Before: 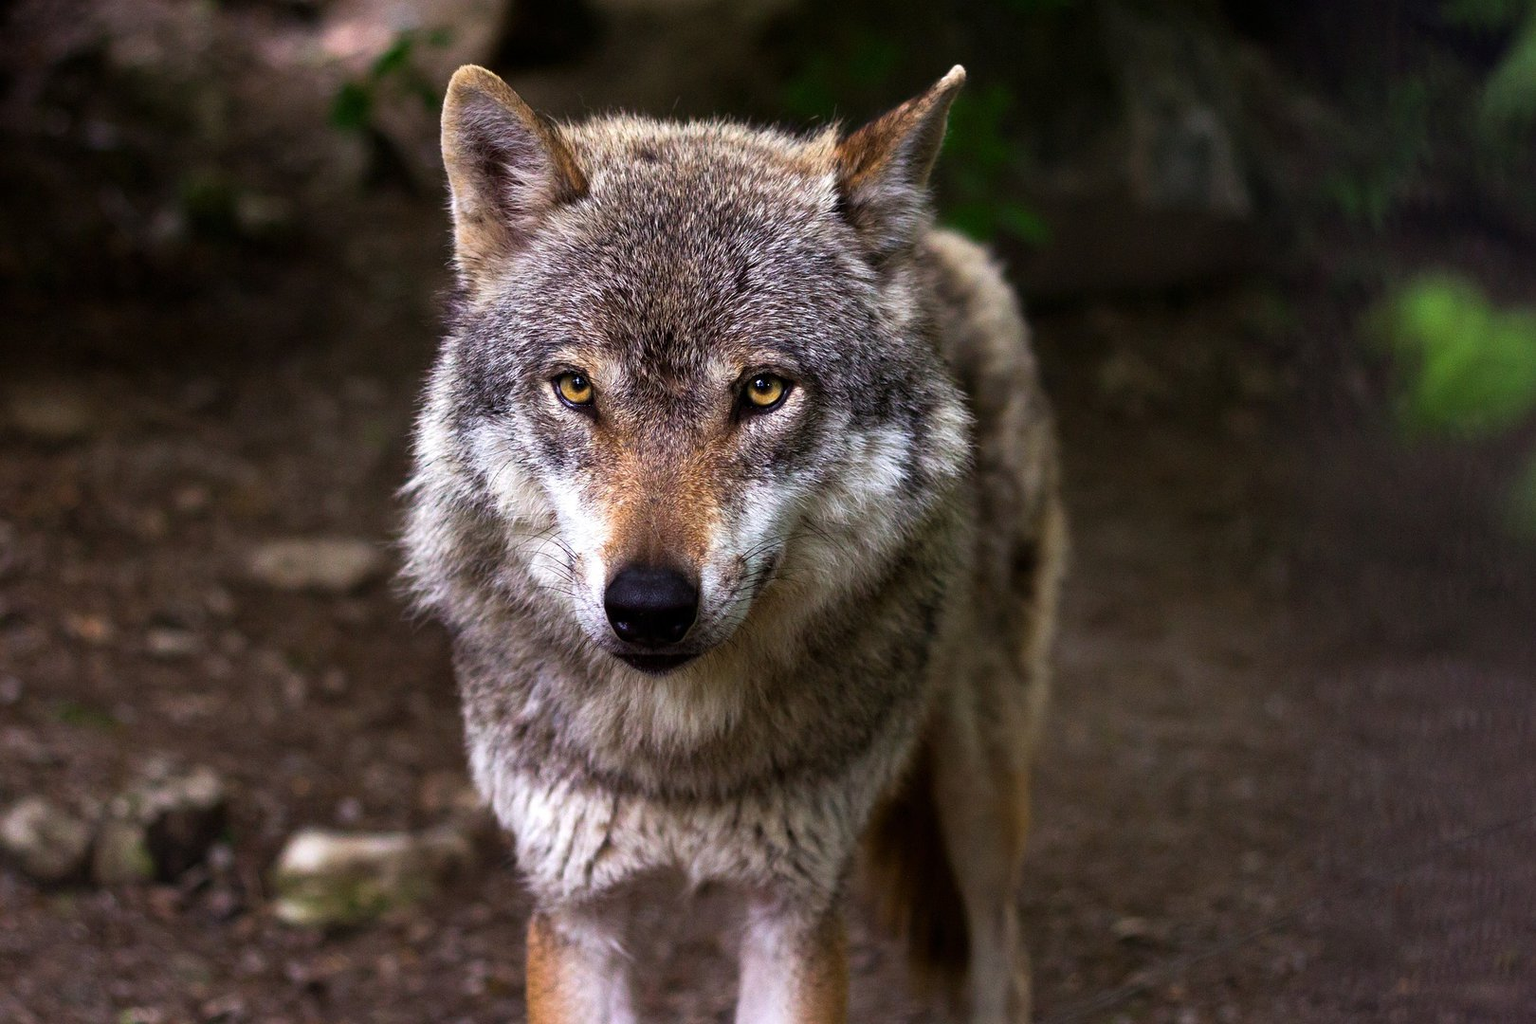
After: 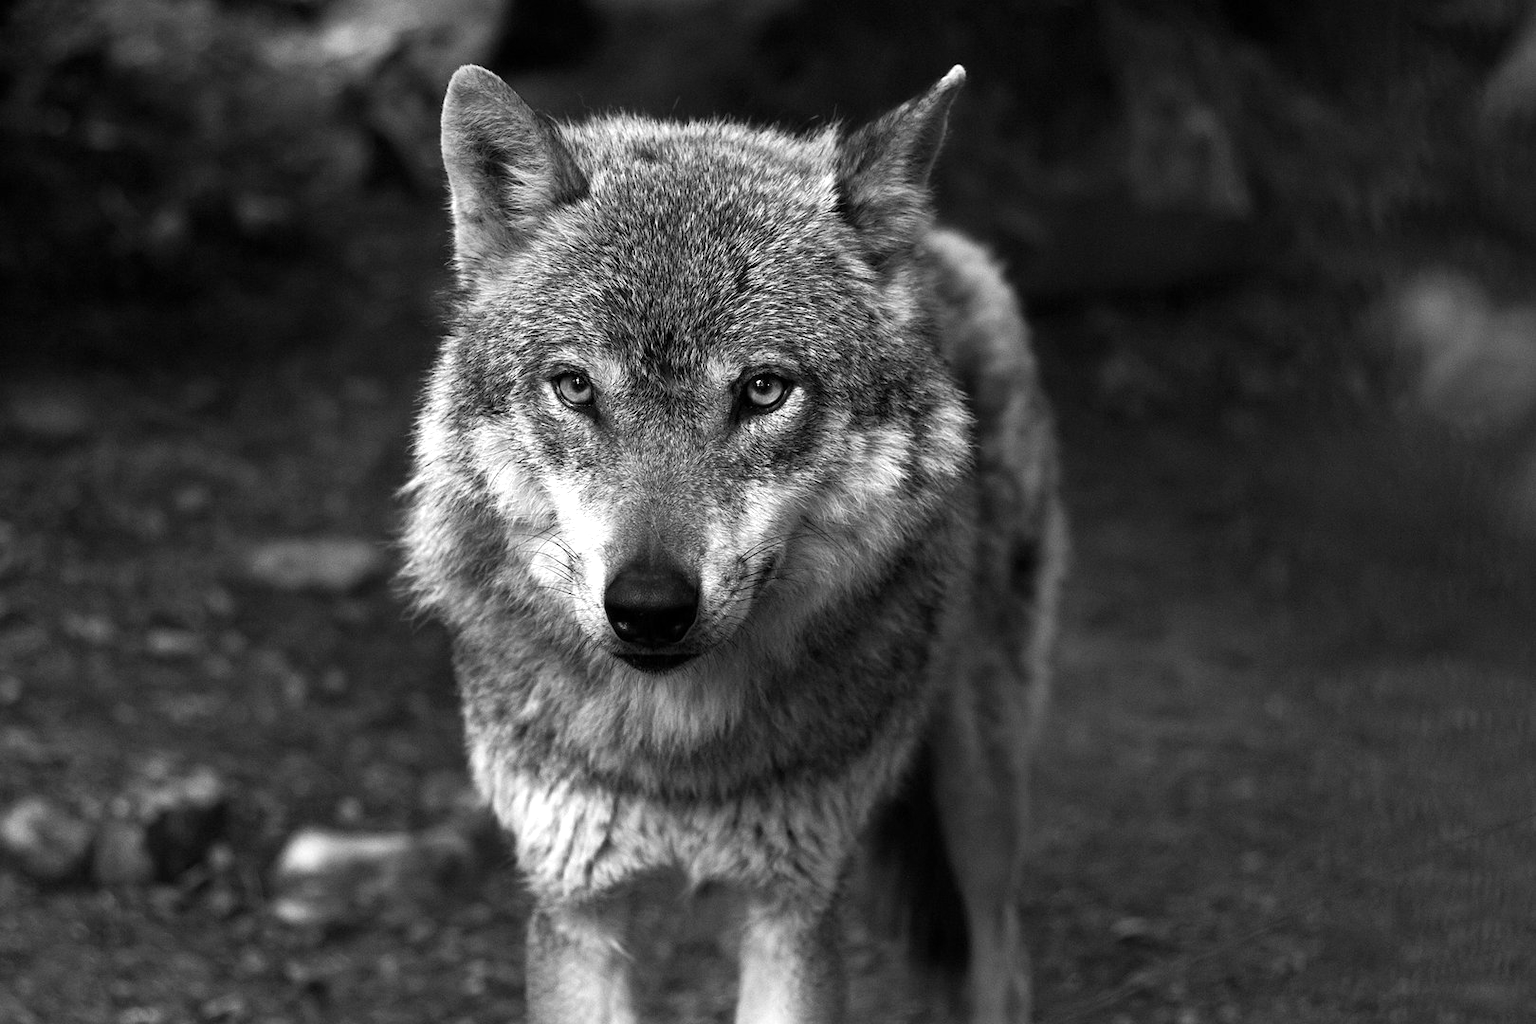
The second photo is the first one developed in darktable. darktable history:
color calibration: output gray [0.31, 0.36, 0.33, 0], illuminant custom, x 0.431, y 0.394, temperature 3132.93 K
tone equalizer: edges refinement/feathering 500, mask exposure compensation -1.57 EV, preserve details no
